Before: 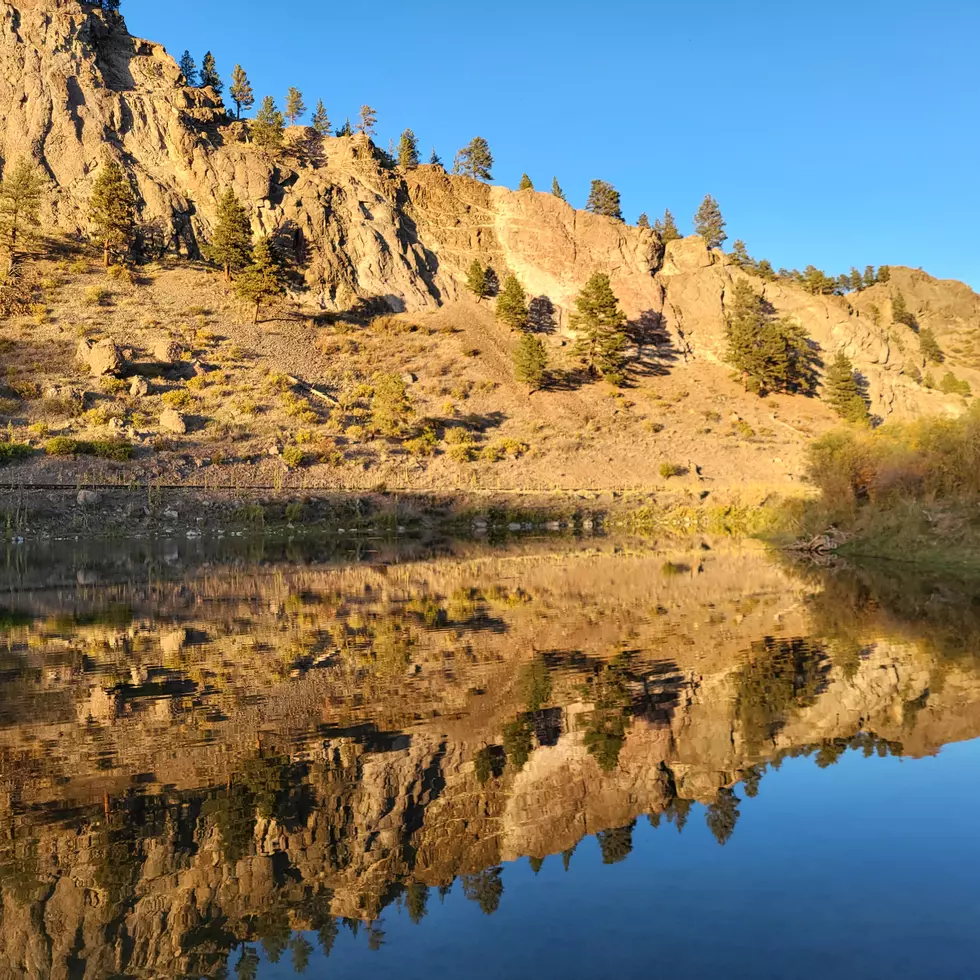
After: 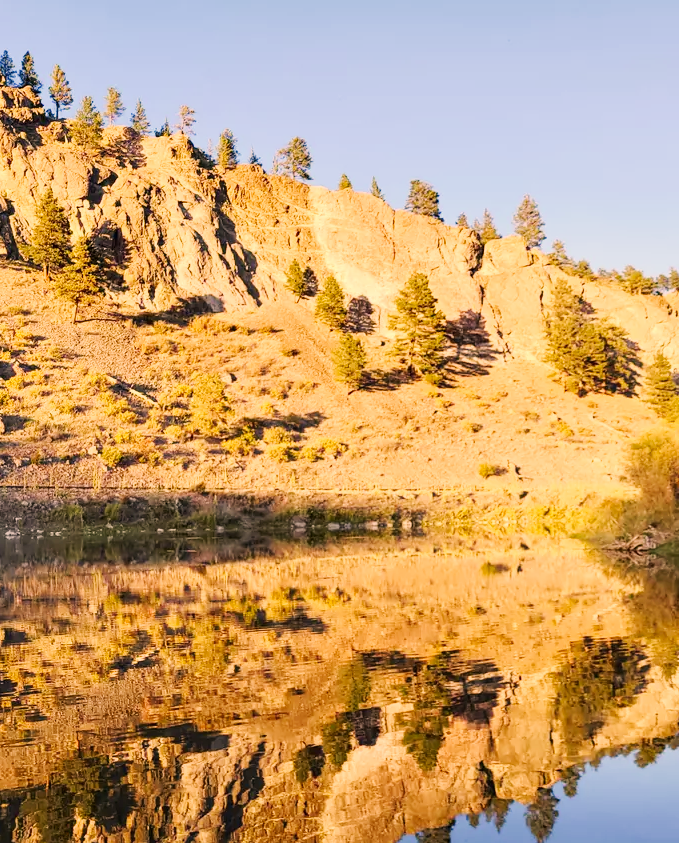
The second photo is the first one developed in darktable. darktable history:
color correction: highlights a* 11.96, highlights b* 11.58
crop: left 18.479%, right 12.2%, bottom 13.971%
tone curve: curves: ch0 [(0, 0) (0.003, 0.003) (0.011, 0.014) (0.025, 0.033) (0.044, 0.06) (0.069, 0.096) (0.1, 0.132) (0.136, 0.174) (0.177, 0.226) (0.224, 0.282) (0.277, 0.352) (0.335, 0.435) (0.399, 0.524) (0.468, 0.615) (0.543, 0.695) (0.623, 0.771) (0.709, 0.835) (0.801, 0.894) (0.898, 0.944) (1, 1)], preserve colors none
